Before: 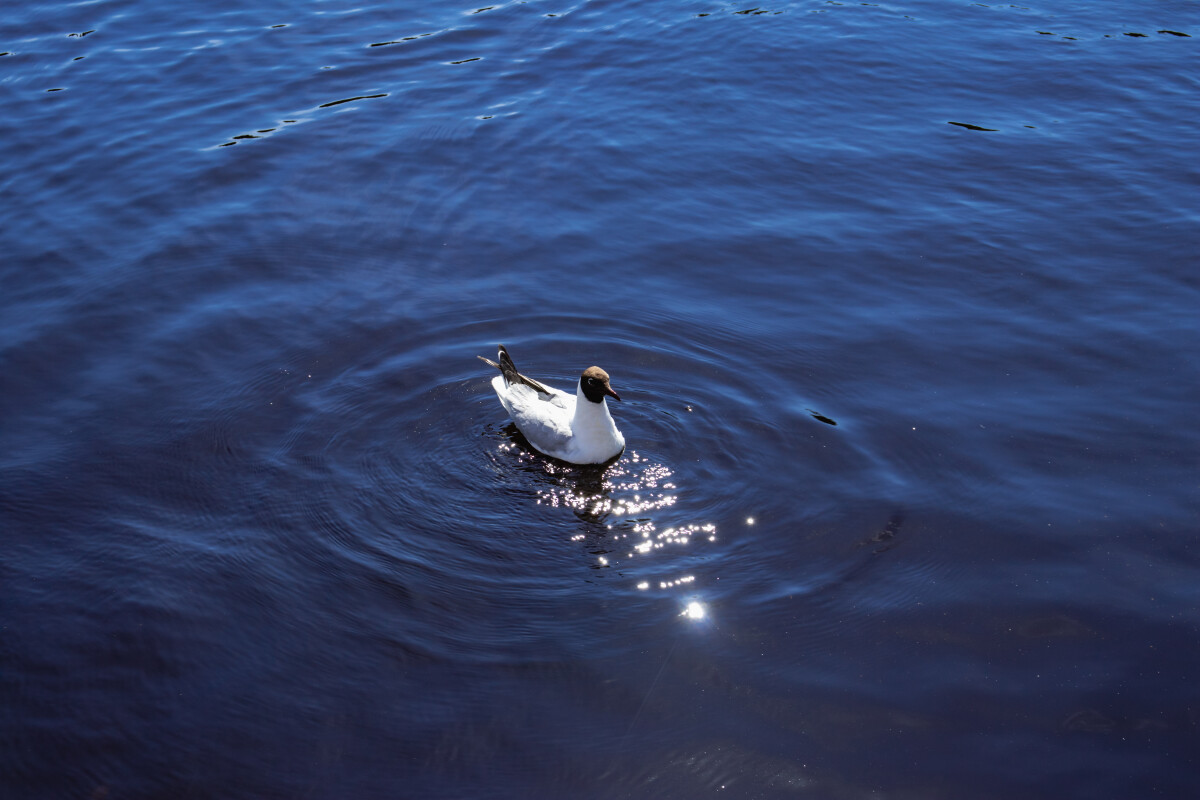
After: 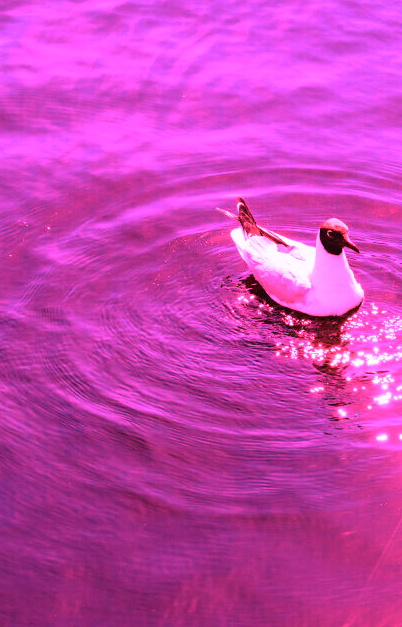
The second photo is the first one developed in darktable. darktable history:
crop and rotate: left 21.77%, top 18.528%, right 44.676%, bottom 2.997%
white balance: red 4.26, blue 1.802
